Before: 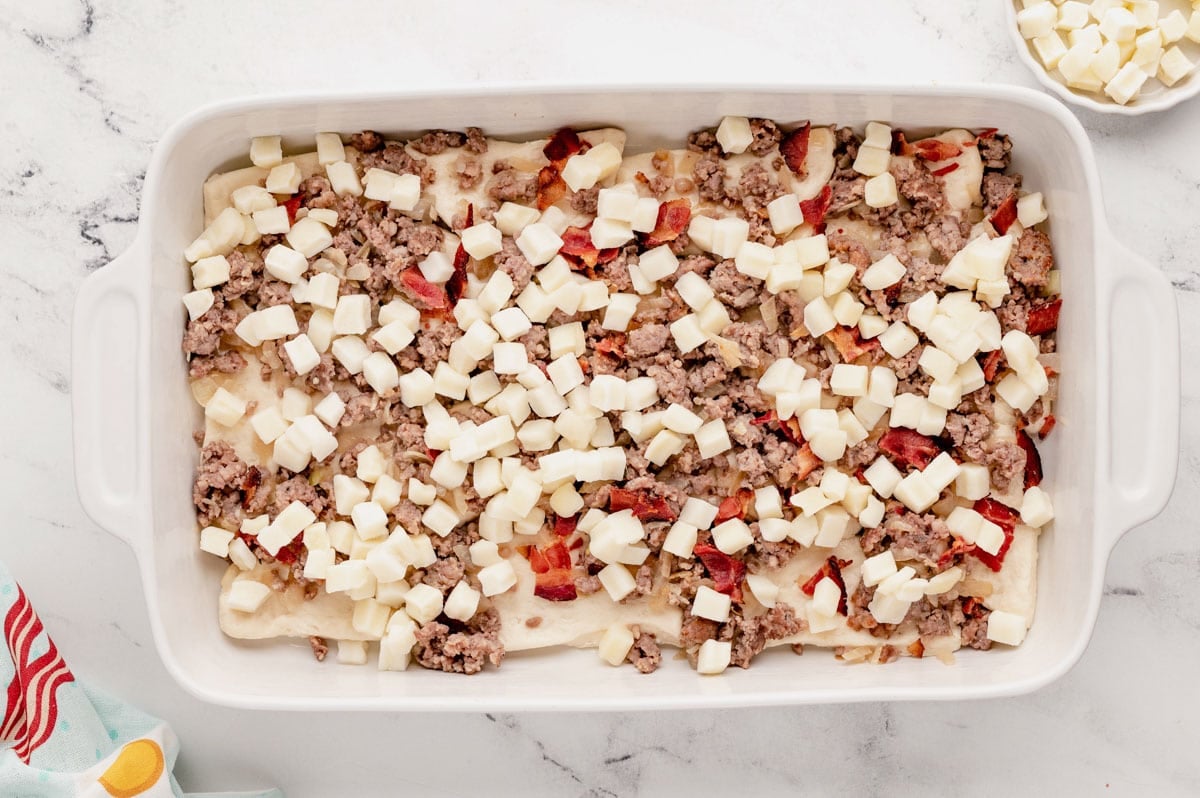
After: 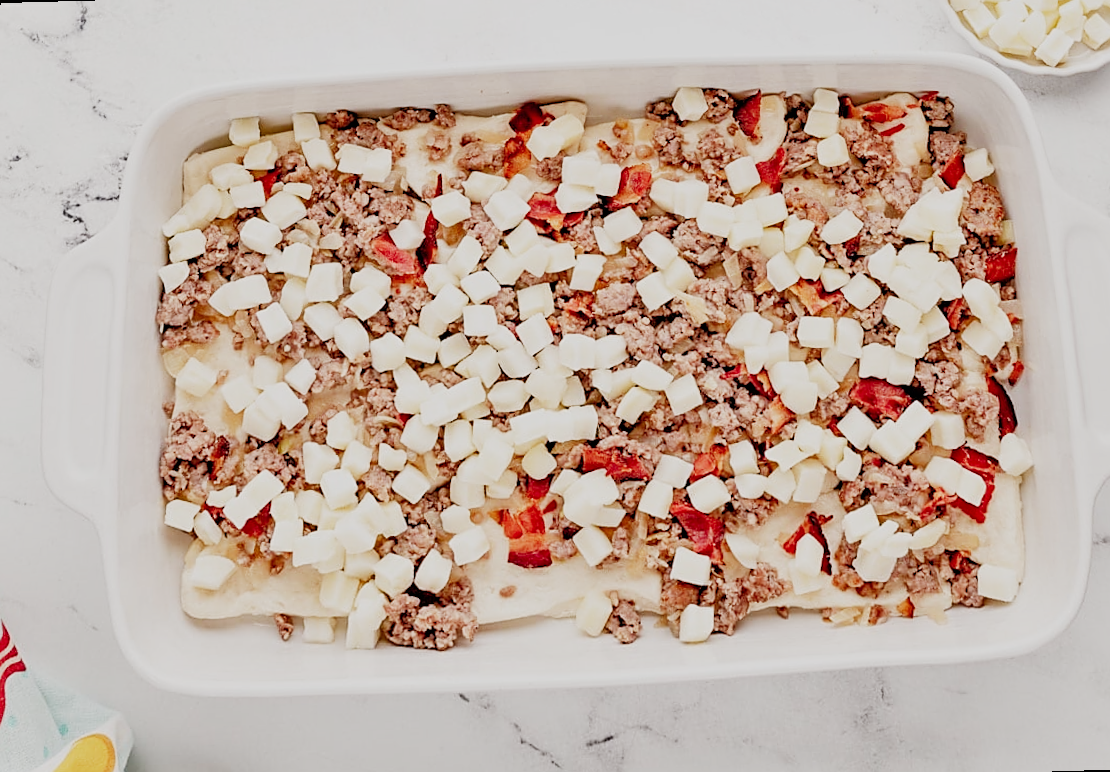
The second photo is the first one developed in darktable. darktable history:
sharpen: on, module defaults
tone equalizer: -7 EV 0.15 EV, -6 EV 0.6 EV, -5 EV 1.15 EV, -4 EV 1.33 EV, -3 EV 1.15 EV, -2 EV 0.6 EV, -1 EV 0.15 EV, mask exposure compensation -0.5 EV
sigmoid: skew -0.2, preserve hue 0%, red attenuation 0.1, red rotation 0.035, green attenuation 0.1, green rotation -0.017, blue attenuation 0.15, blue rotation -0.052, base primaries Rec2020
rotate and perspective: rotation -1.68°, lens shift (vertical) -0.146, crop left 0.049, crop right 0.912, crop top 0.032, crop bottom 0.96
